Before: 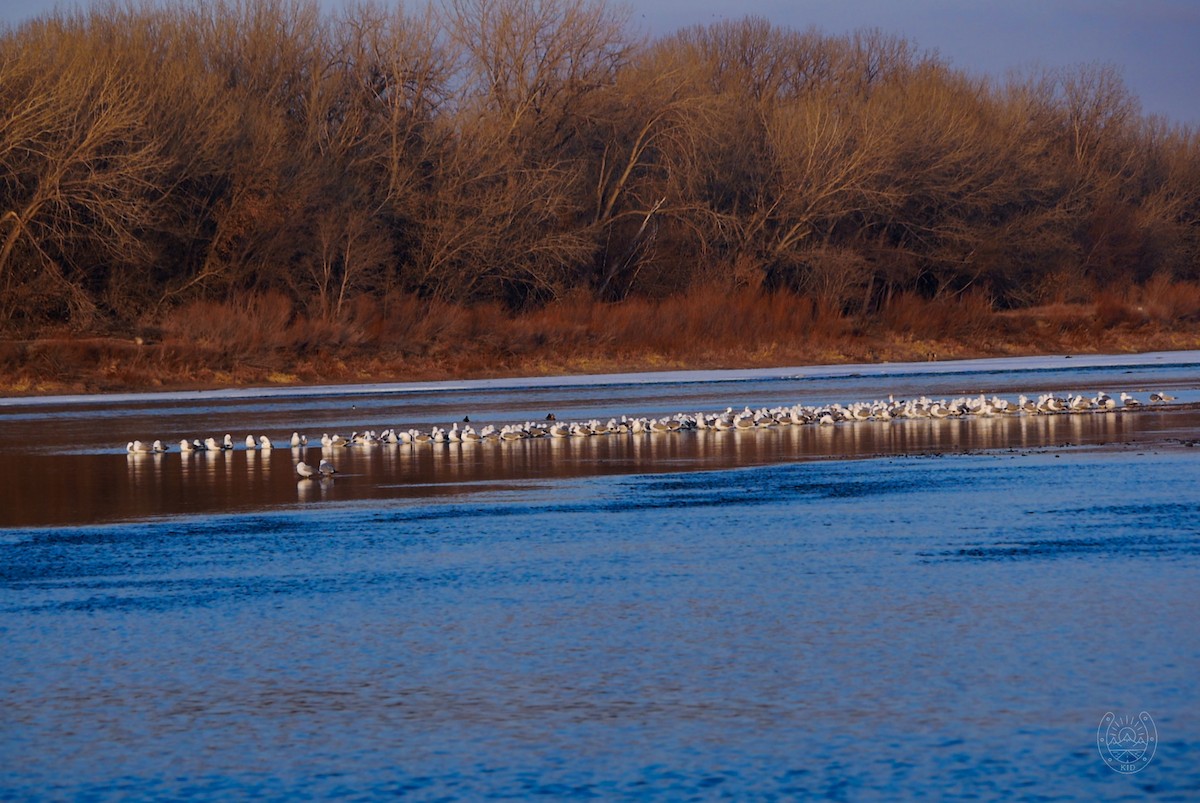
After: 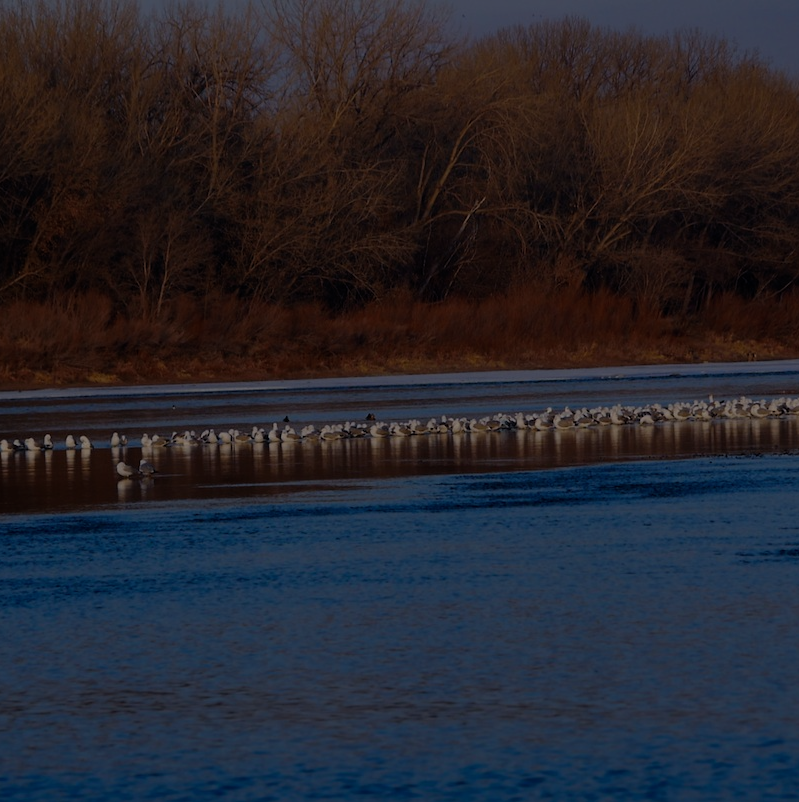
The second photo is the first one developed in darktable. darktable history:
crop and rotate: left 15.055%, right 18.278%
exposure: exposure -2.002 EV, compensate highlight preservation false
